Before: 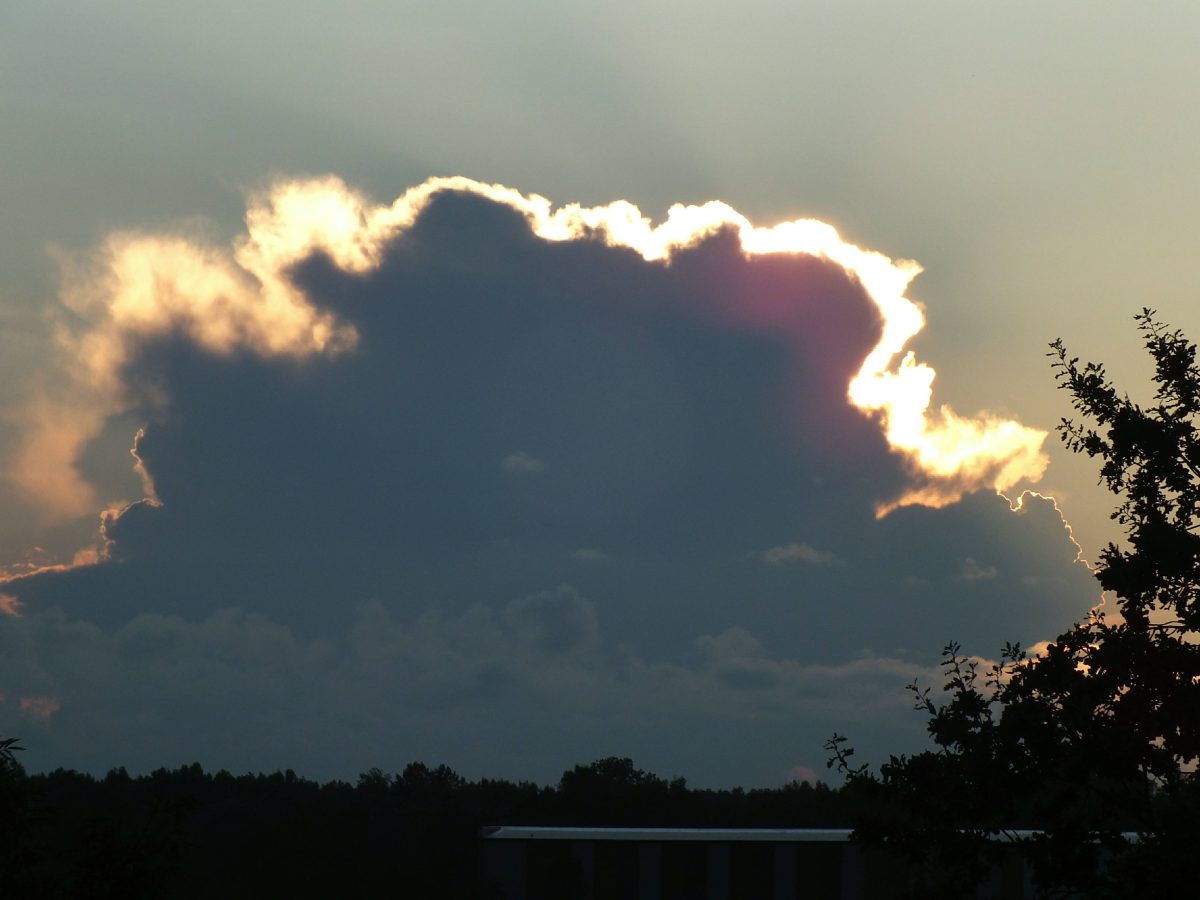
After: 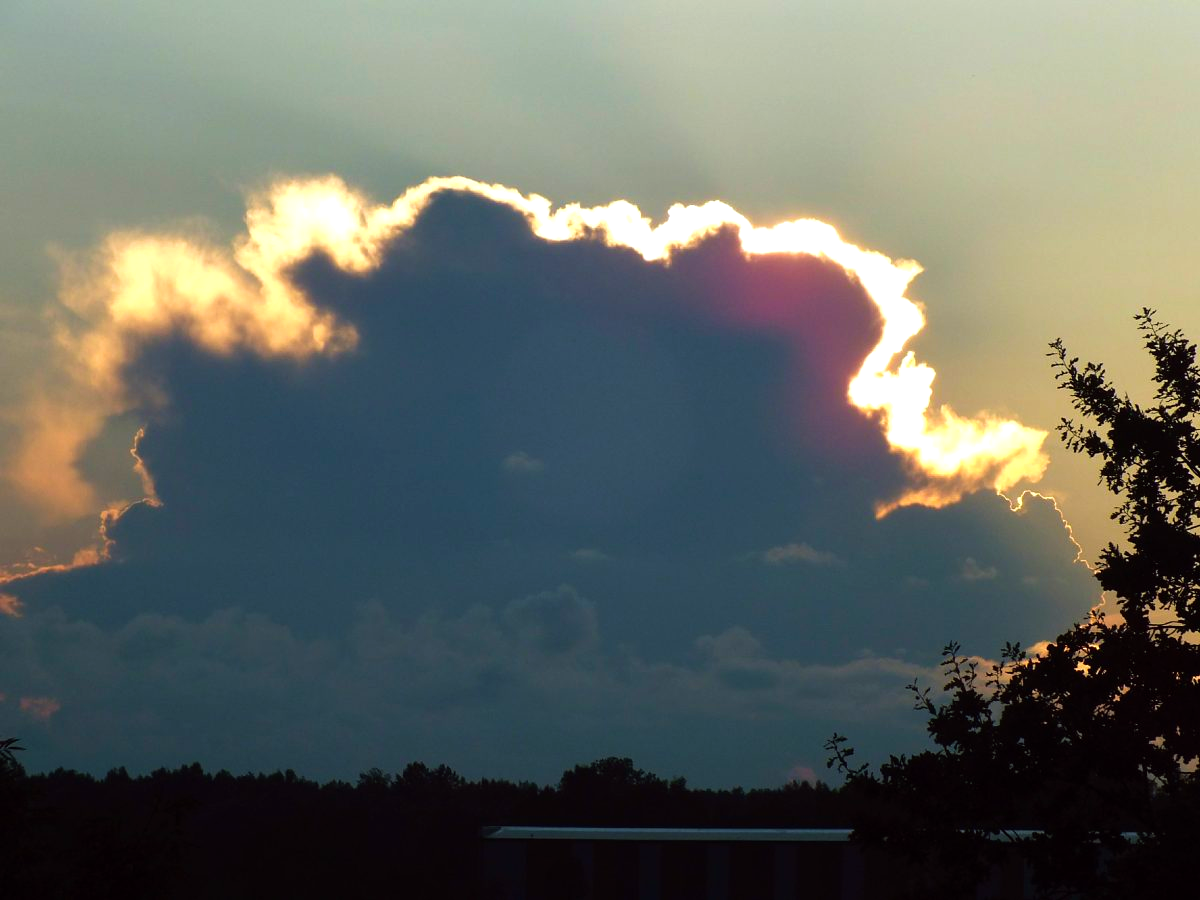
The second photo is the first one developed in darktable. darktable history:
color balance: lift [1, 1.001, 0.999, 1.001], gamma [1, 1.004, 1.007, 0.993], gain [1, 0.991, 0.987, 1.013], contrast 7.5%, contrast fulcrum 10%, output saturation 115%
velvia: on, module defaults
